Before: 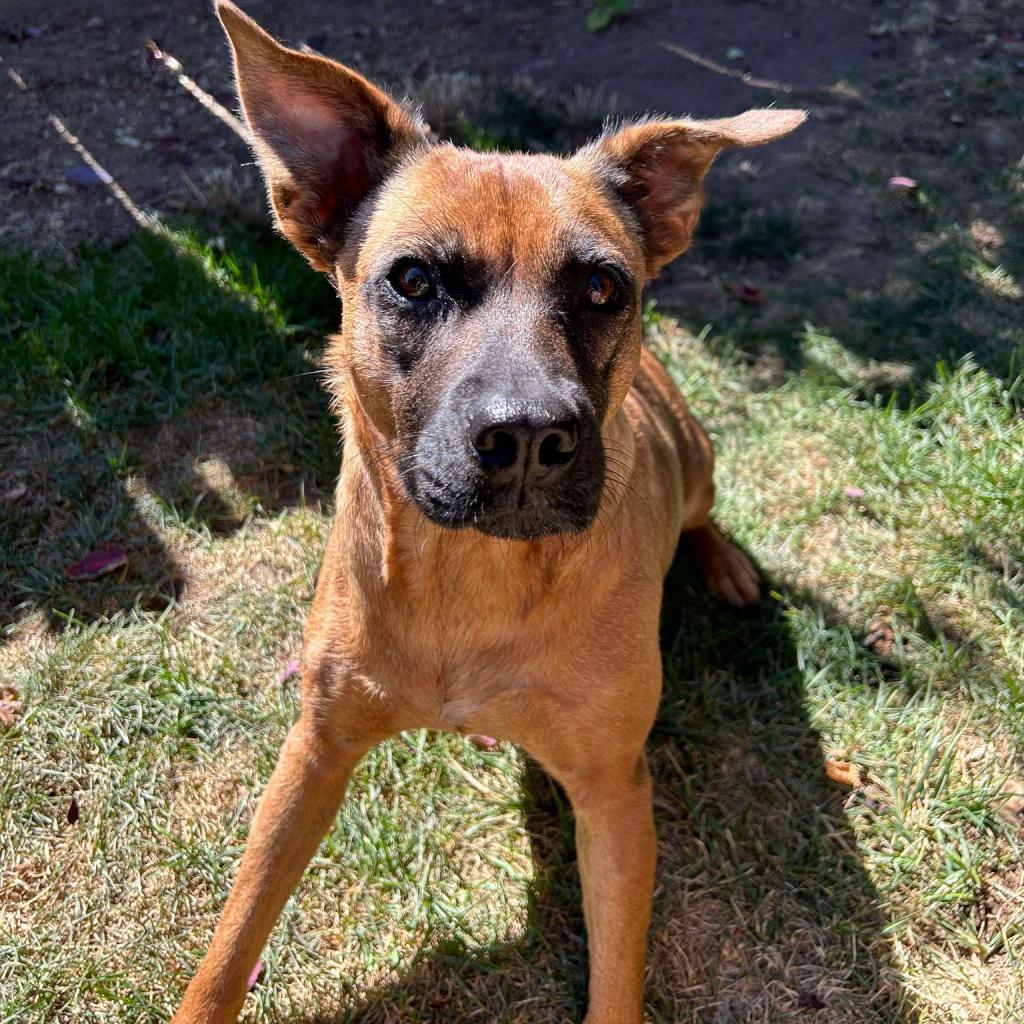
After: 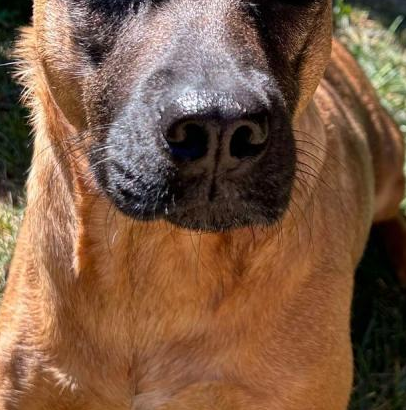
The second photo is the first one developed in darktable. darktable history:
crop: left 30.272%, top 30.129%, right 30.04%, bottom 29.752%
